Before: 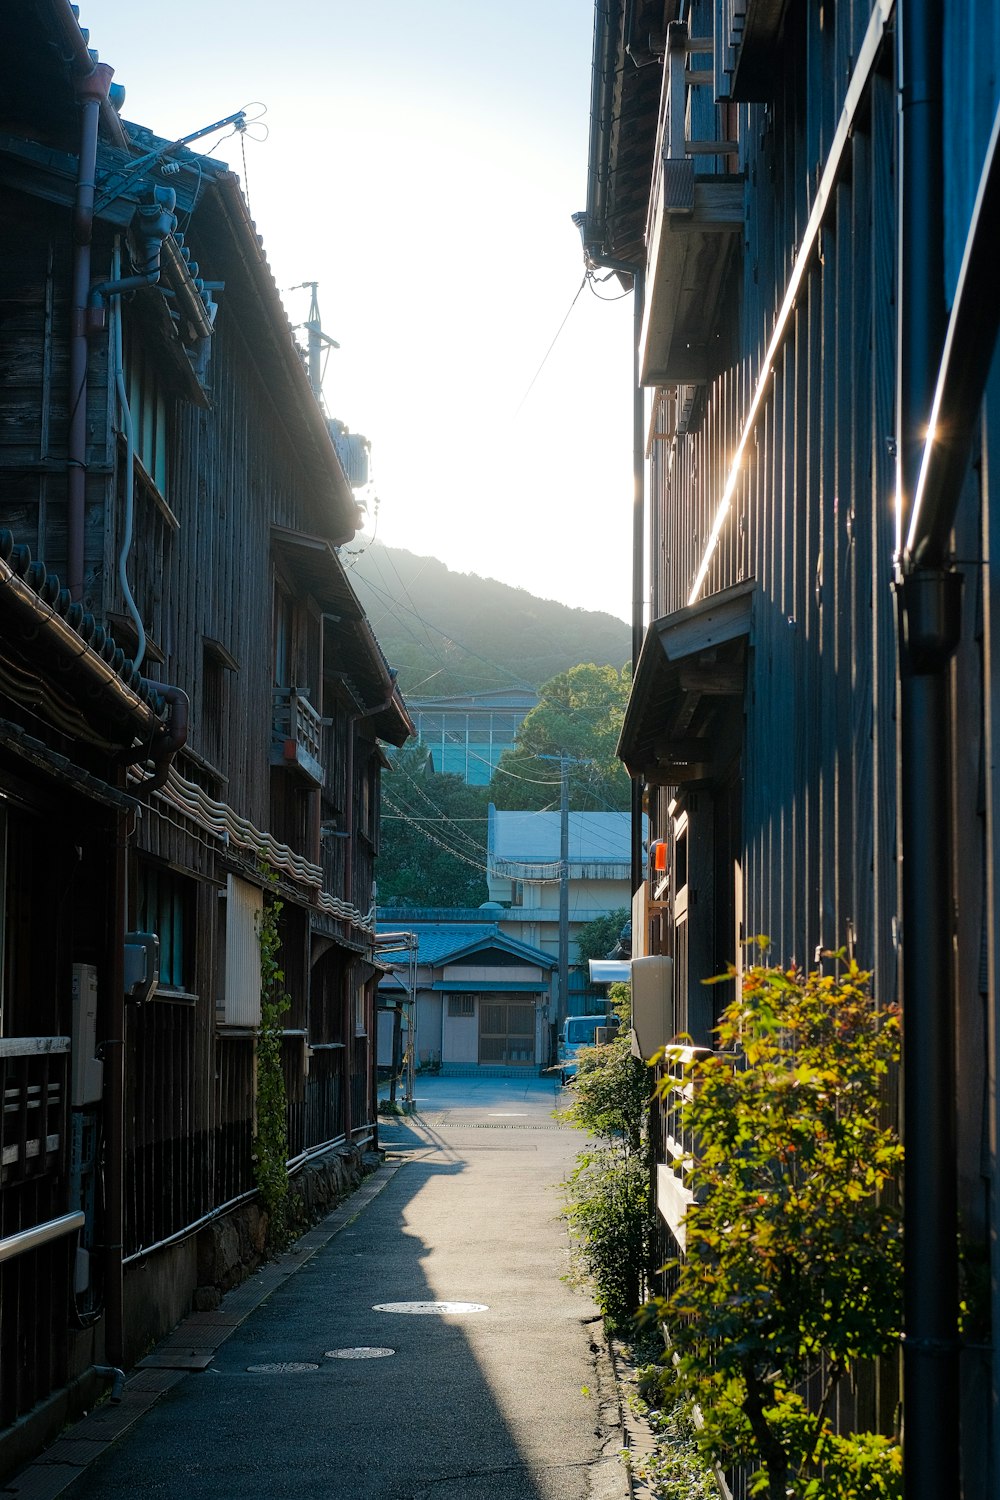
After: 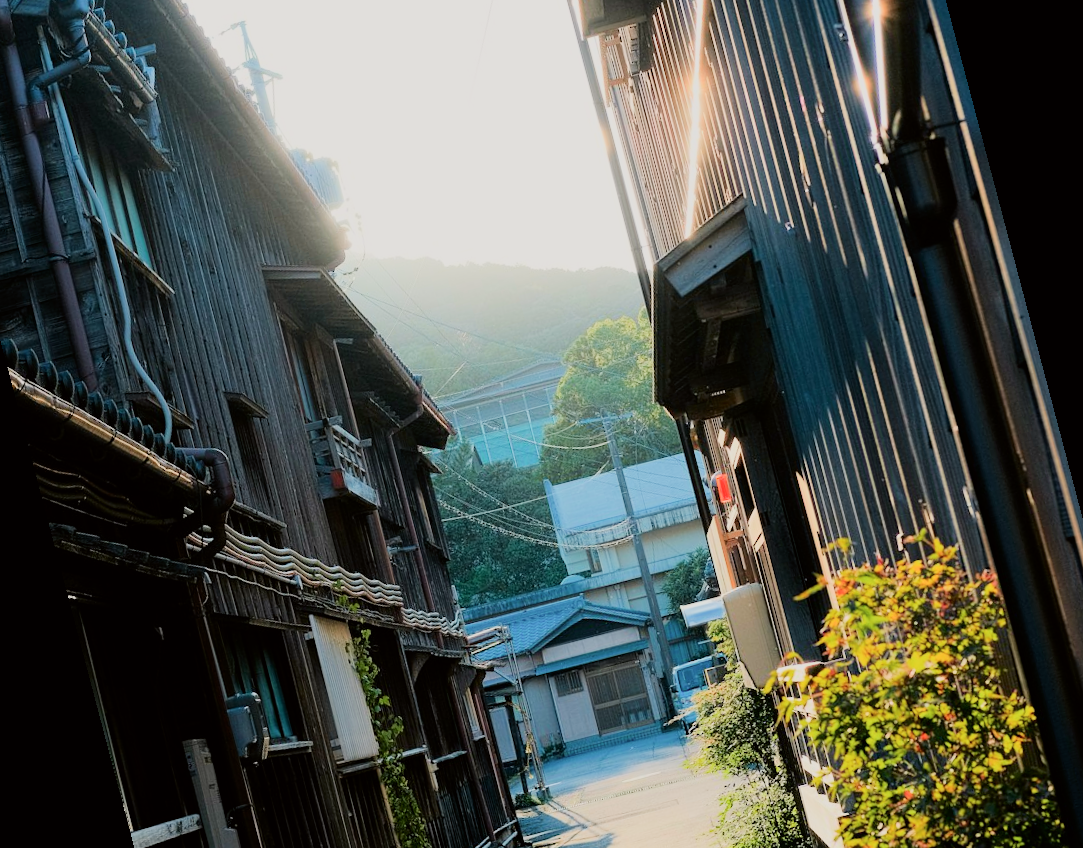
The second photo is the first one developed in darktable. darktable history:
tone curve: curves: ch0 [(0, 0) (0.091, 0.074) (0.184, 0.168) (0.491, 0.519) (0.748, 0.765) (1, 0.919)]; ch1 [(0, 0) (0.179, 0.173) (0.322, 0.32) (0.424, 0.424) (0.502, 0.504) (0.56, 0.578) (0.631, 0.667) (0.777, 0.806) (1, 1)]; ch2 [(0, 0) (0.434, 0.447) (0.483, 0.487) (0.547, 0.564) (0.676, 0.673) (1, 1)], color space Lab, independent channels, preserve colors none
exposure: exposure 0.943 EV, compensate highlight preservation false
filmic rgb: black relative exposure -7.65 EV, white relative exposure 4.56 EV, hardness 3.61
rotate and perspective: rotation -14.8°, crop left 0.1, crop right 0.903, crop top 0.25, crop bottom 0.748
